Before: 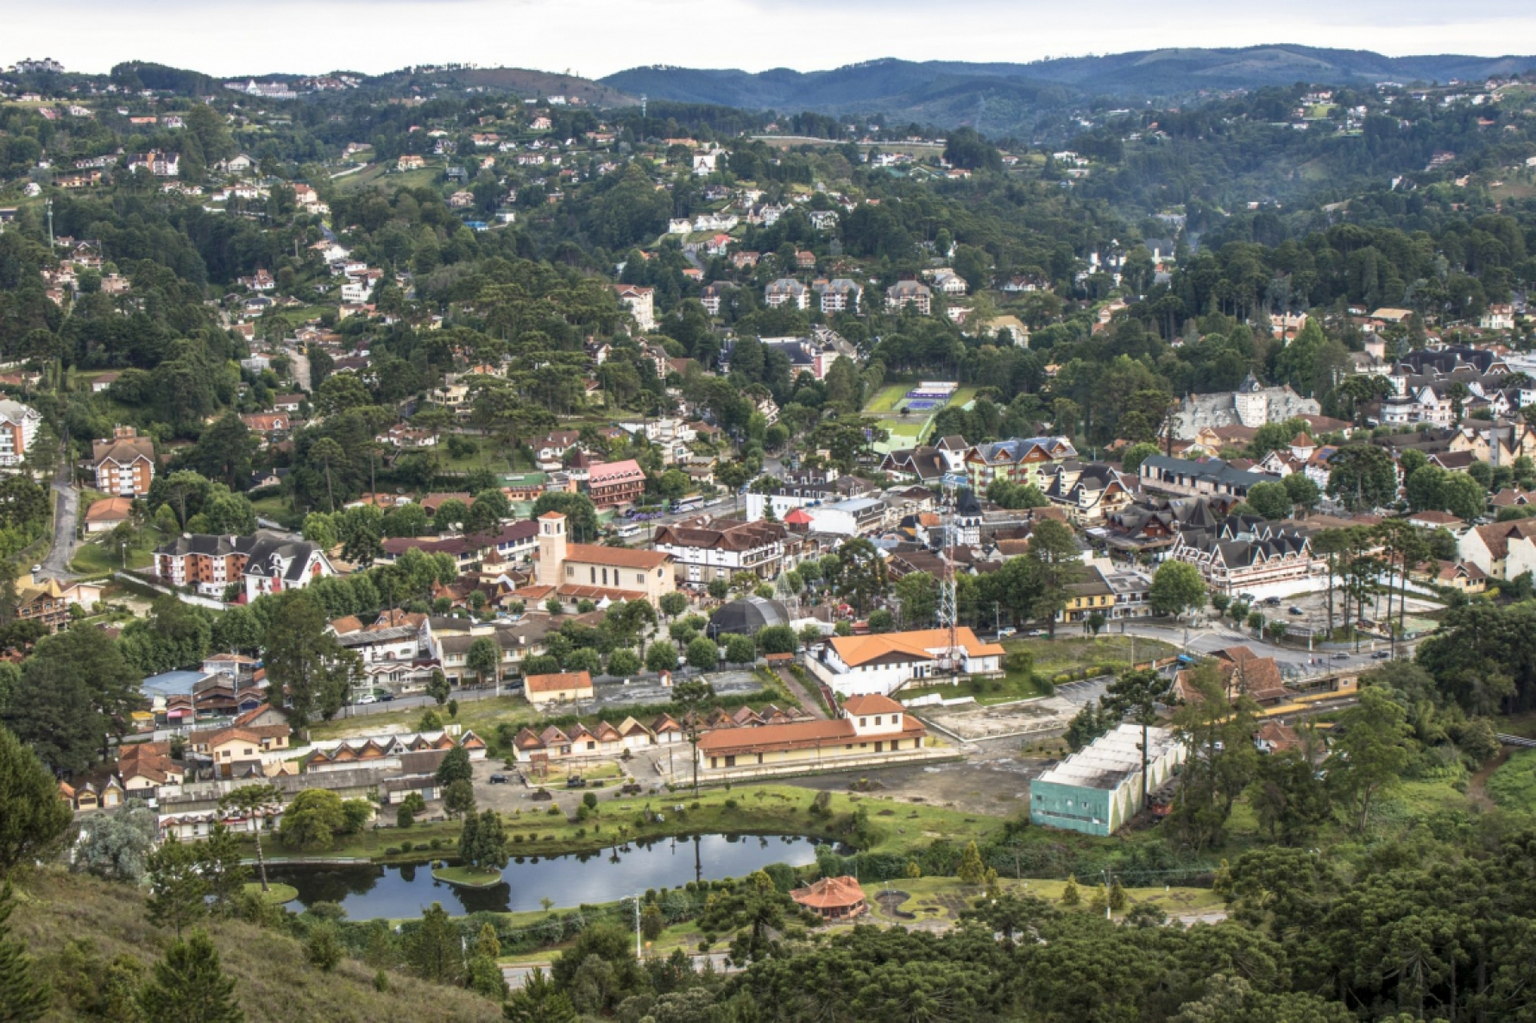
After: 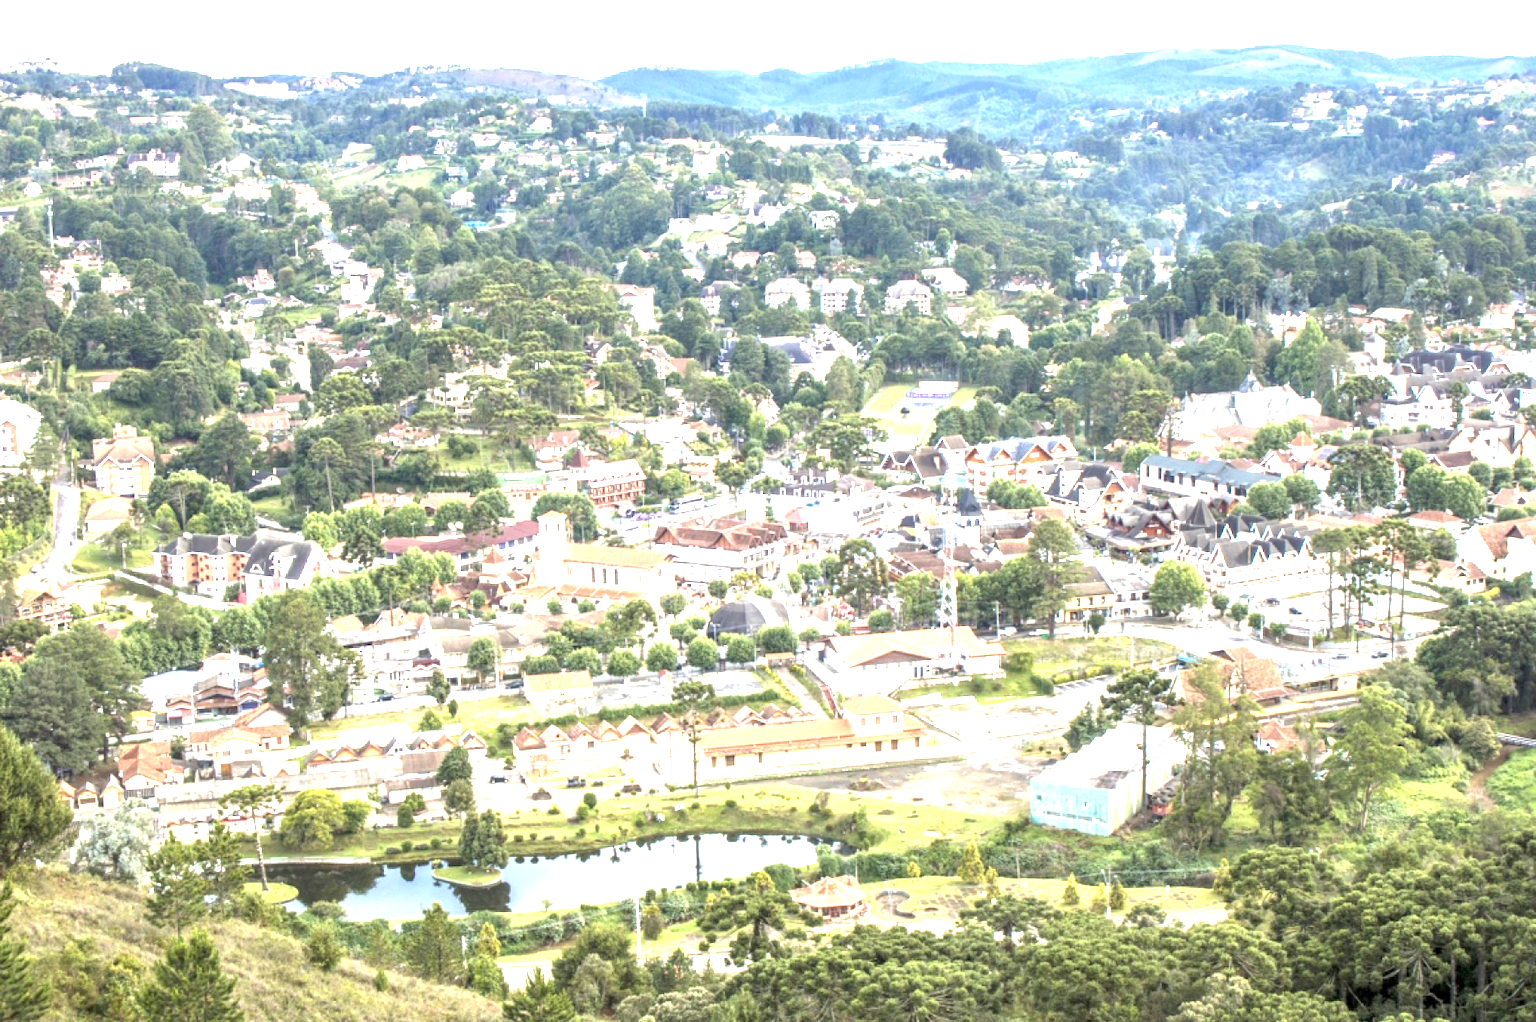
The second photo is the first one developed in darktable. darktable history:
exposure: exposure 2.189 EV, compensate highlight preservation false
